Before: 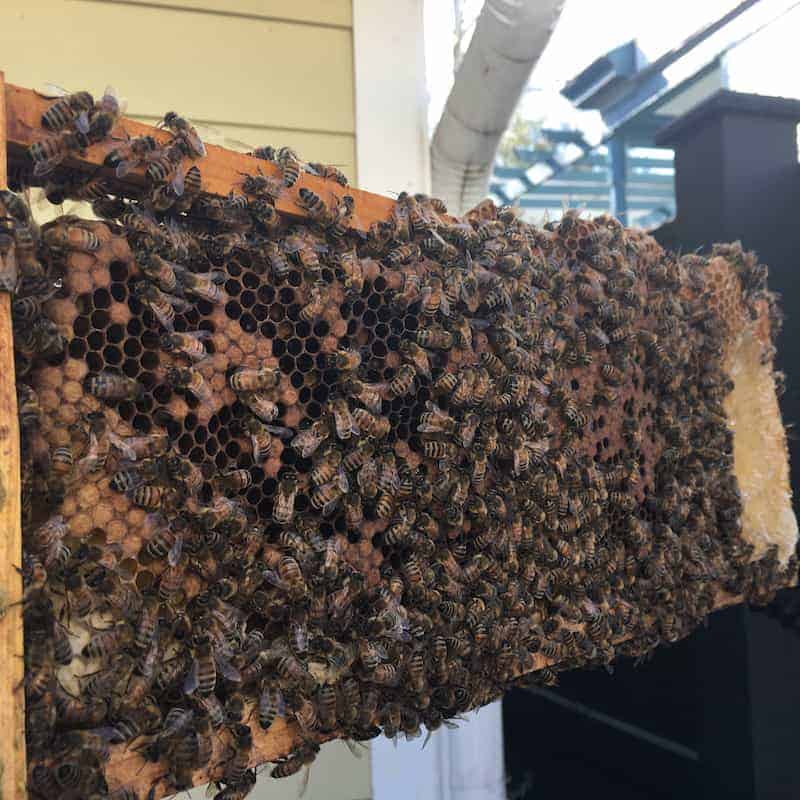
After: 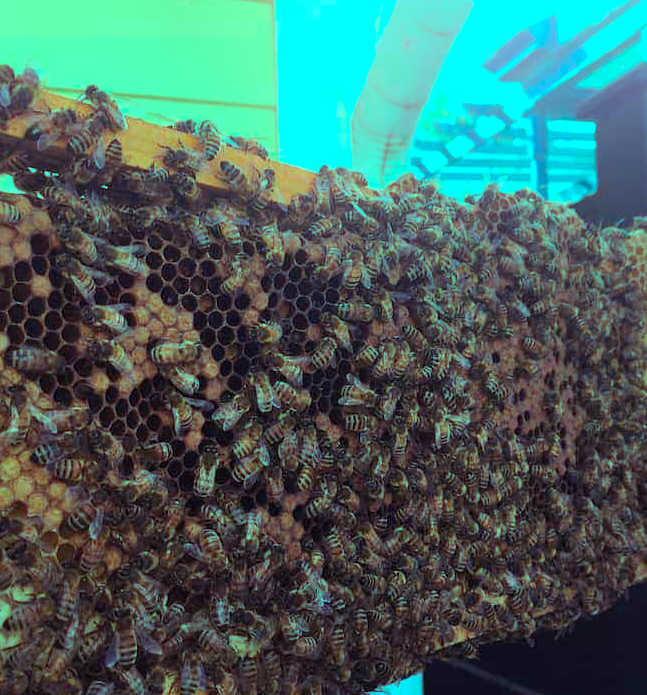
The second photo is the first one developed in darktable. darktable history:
bloom: size 15%, threshold 97%, strength 7%
crop: left 9.929%, top 3.475%, right 9.188%, bottom 9.529%
white balance: red 0.976, blue 1.04
color balance rgb: shadows lift › luminance 0.49%, shadows lift › chroma 6.83%, shadows lift › hue 300.29°, power › hue 208.98°, highlights gain › luminance 20.24%, highlights gain › chroma 13.17%, highlights gain › hue 173.85°, perceptual saturation grading › global saturation 18.05%
